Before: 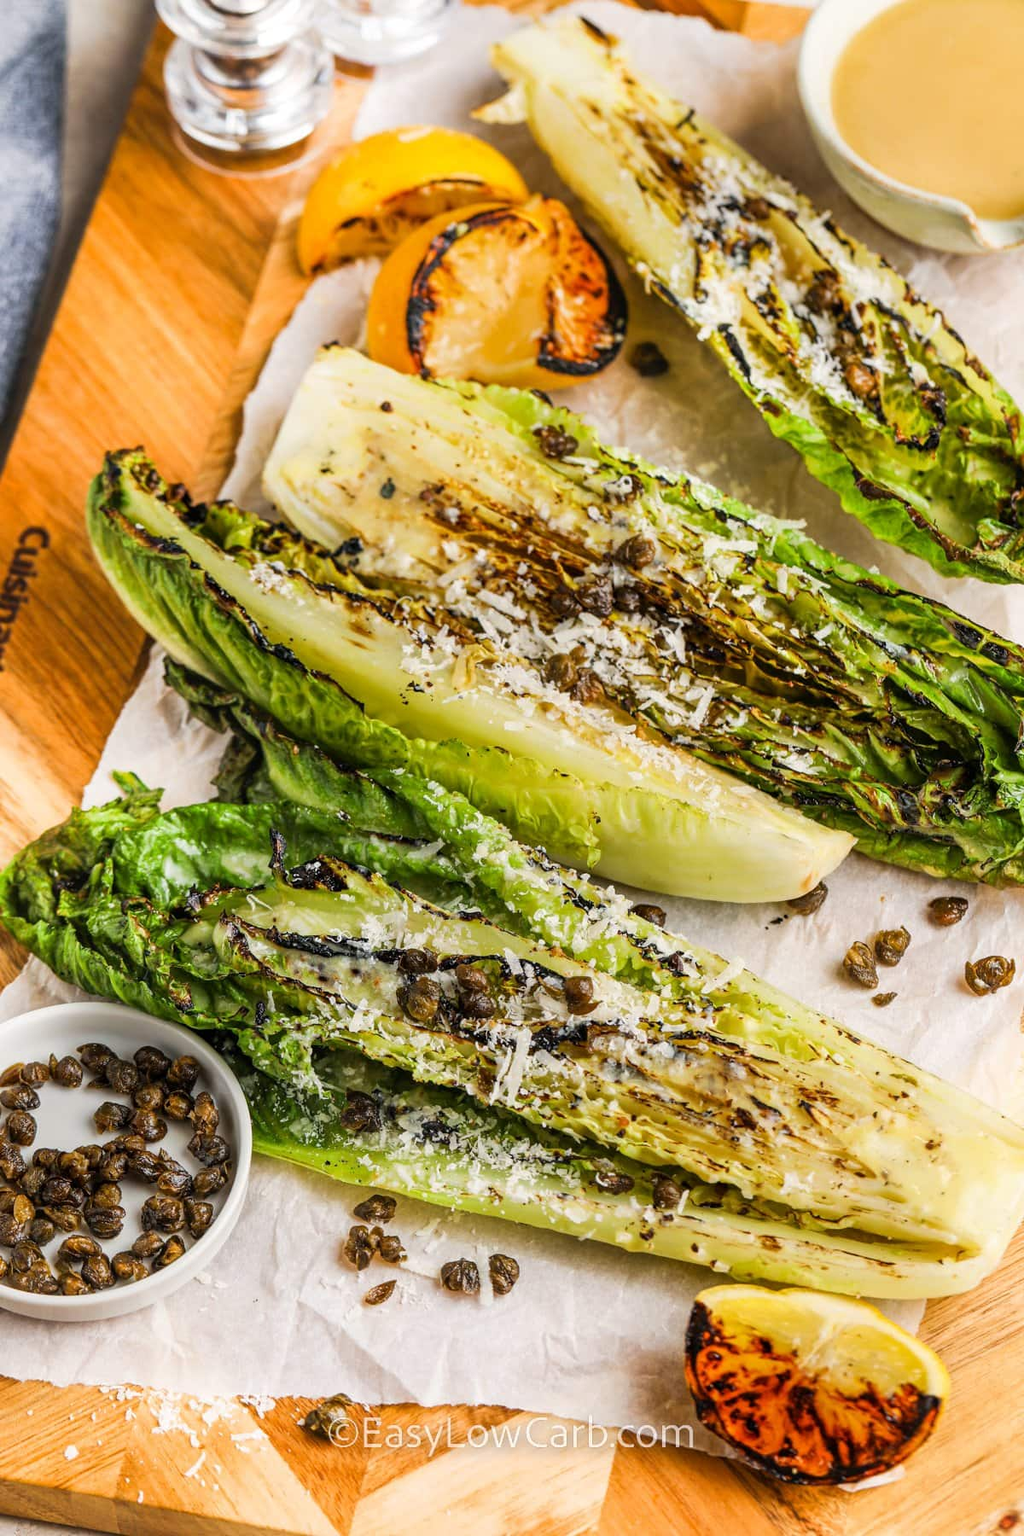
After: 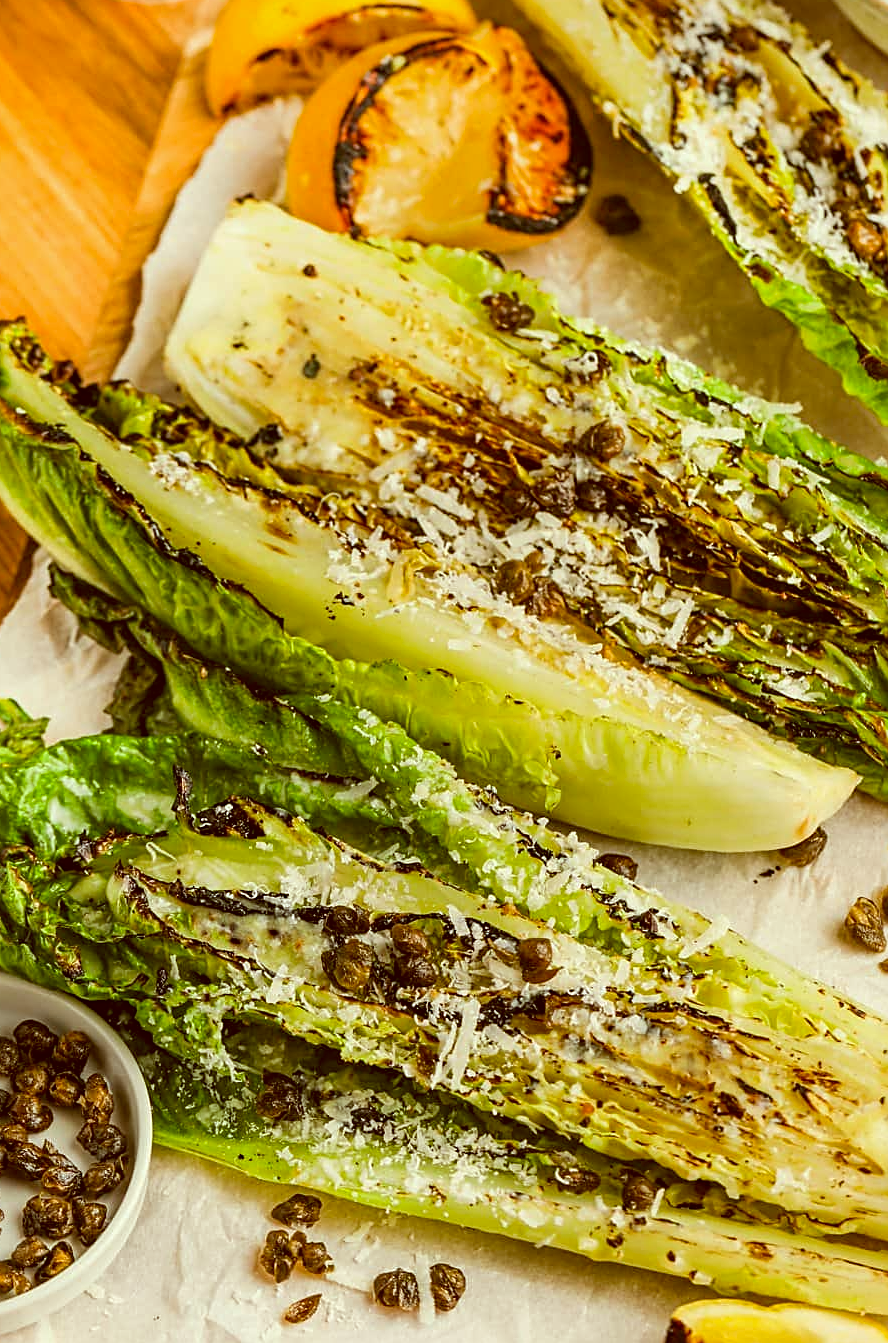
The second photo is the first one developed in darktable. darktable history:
sharpen: on, module defaults
crop and rotate: left 11.959%, top 11.484%, right 14.036%, bottom 13.9%
tone equalizer: edges refinement/feathering 500, mask exposure compensation -1.57 EV, preserve details no
color correction: highlights a* -5.97, highlights b* 9.21, shadows a* 10.44, shadows b* 24.02
